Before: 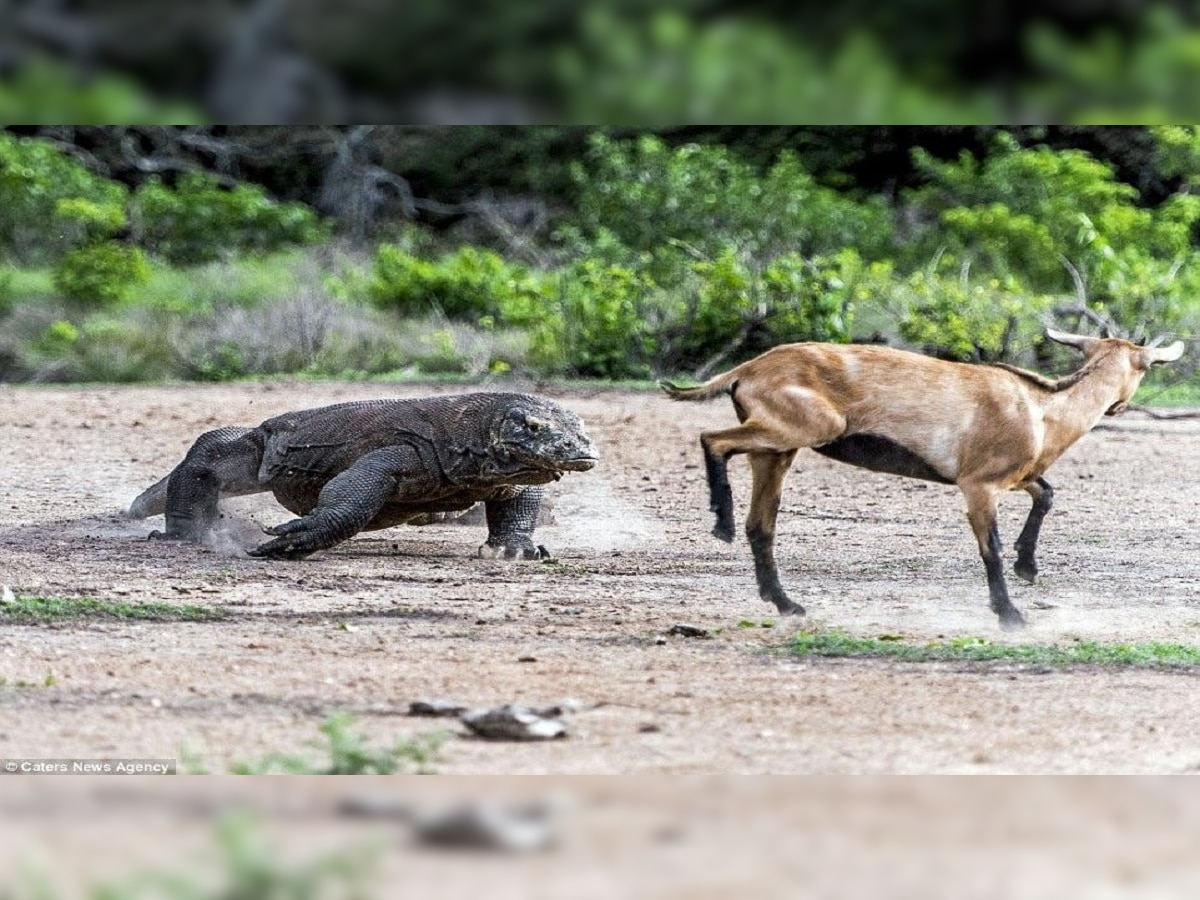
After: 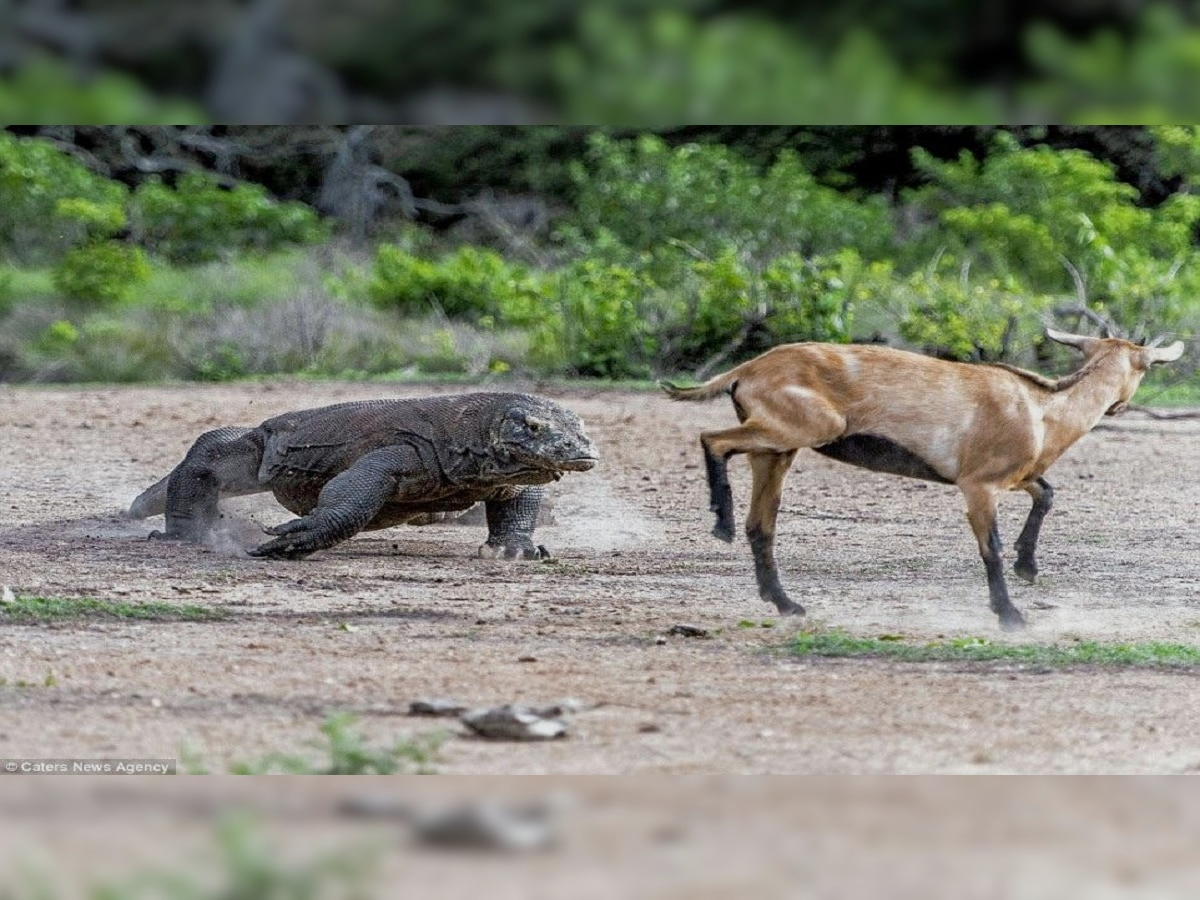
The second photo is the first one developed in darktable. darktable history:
tone equalizer: -8 EV 0.219 EV, -7 EV 0.389 EV, -6 EV 0.449 EV, -5 EV 0.276 EV, -3 EV -0.277 EV, -2 EV -0.419 EV, -1 EV -0.398 EV, +0 EV -0.259 EV, edges refinement/feathering 500, mask exposure compensation -1.57 EV, preserve details no
